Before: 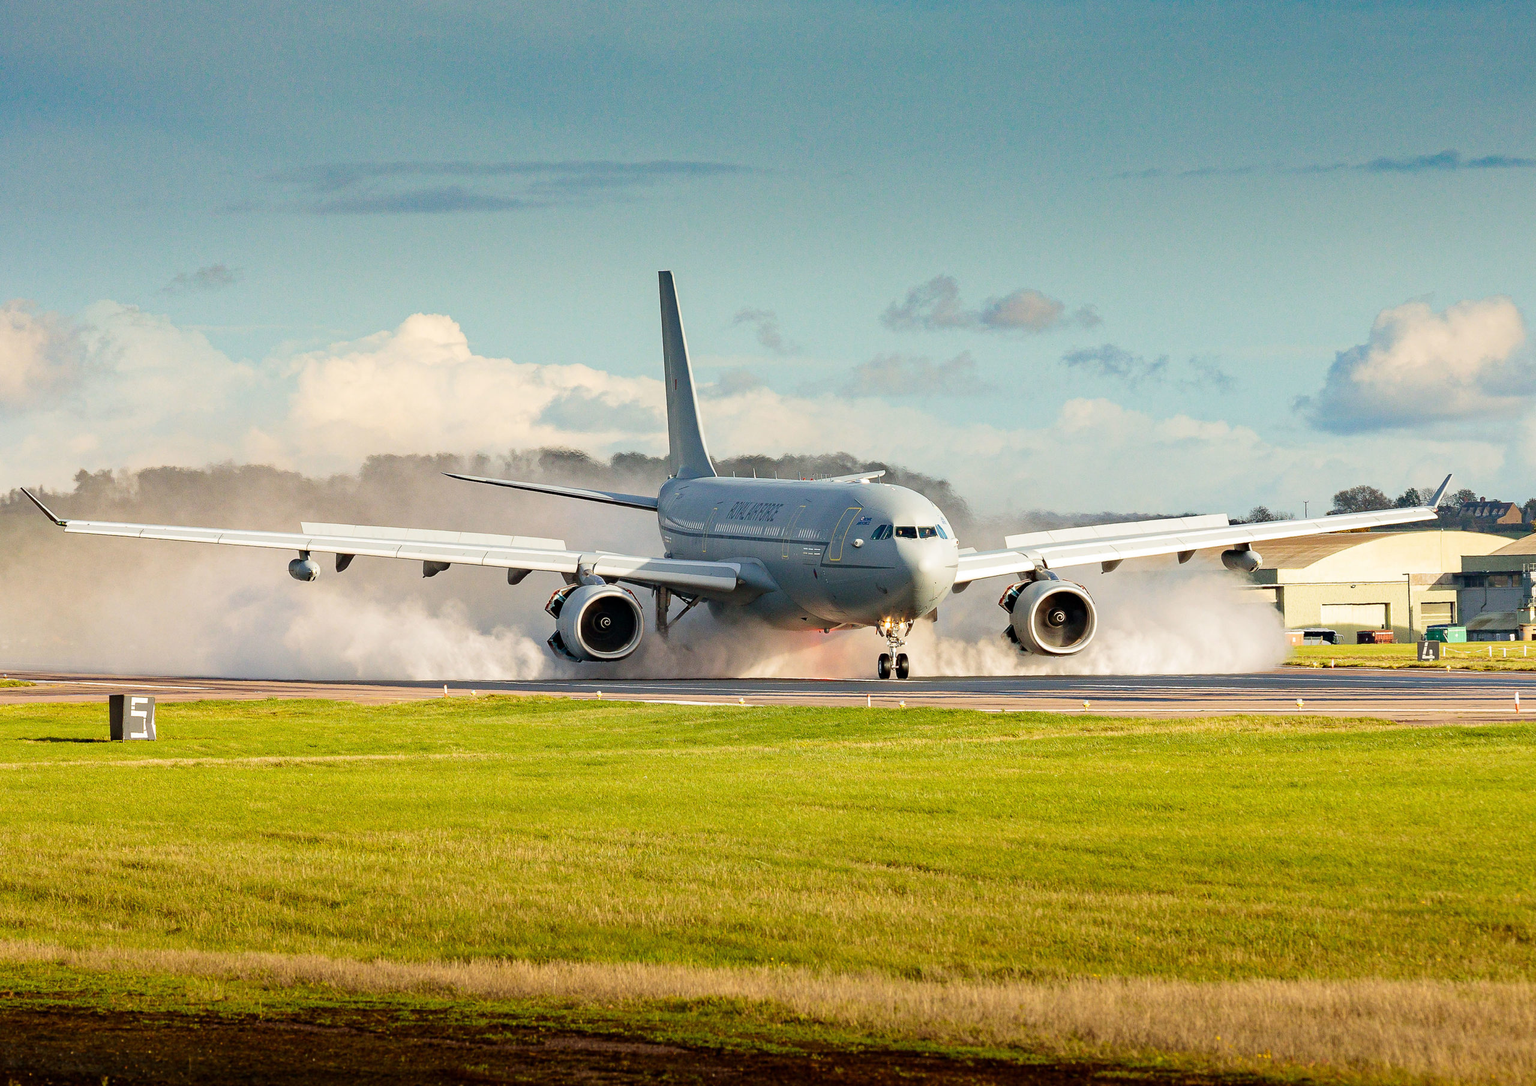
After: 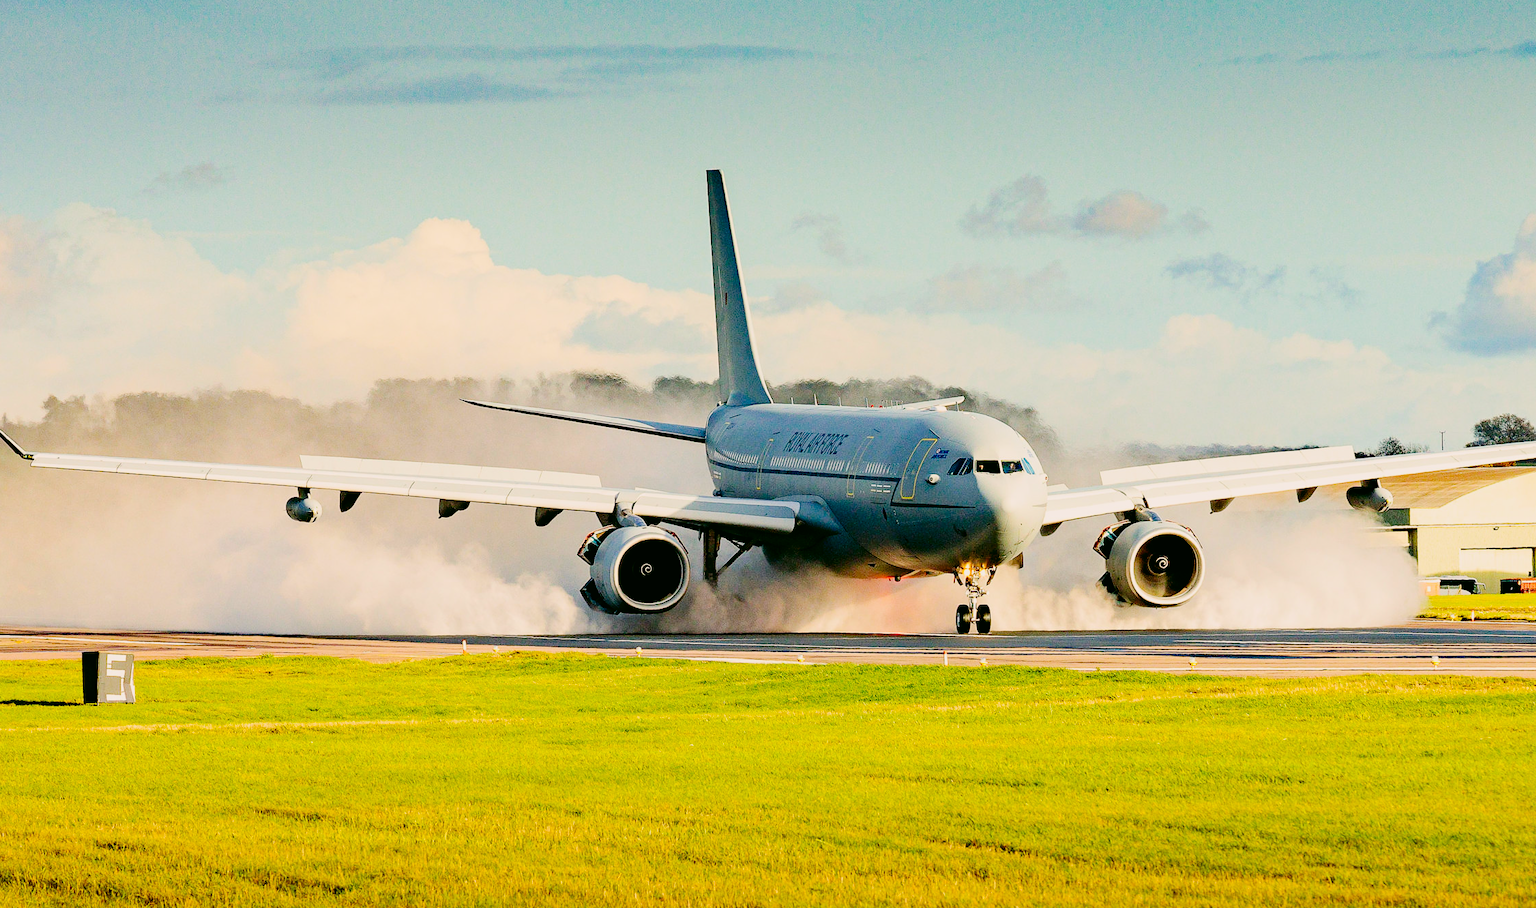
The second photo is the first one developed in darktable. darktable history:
color correction: highlights a* 4.02, highlights b* 4.98, shadows a* -7.55, shadows b* 4.98
filmic rgb: black relative exposure -7.32 EV, white relative exposure 5.09 EV, hardness 3.2
tone curve: curves: ch0 [(0, 0) (0.003, 0) (0.011, 0.002) (0.025, 0.004) (0.044, 0.007) (0.069, 0.015) (0.1, 0.025) (0.136, 0.04) (0.177, 0.09) (0.224, 0.152) (0.277, 0.239) (0.335, 0.335) (0.399, 0.43) (0.468, 0.524) (0.543, 0.621) (0.623, 0.712) (0.709, 0.789) (0.801, 0.871) (0.898, 0.951) (1, 1)], preserve colors none
exposure: compensate highlight preservation false
contrast brightness saturation: contrast 0.16, saturation 0.32
crop and rotate: left 2.425%, top 11.305%, right 9.6%, bottom 15.08%
